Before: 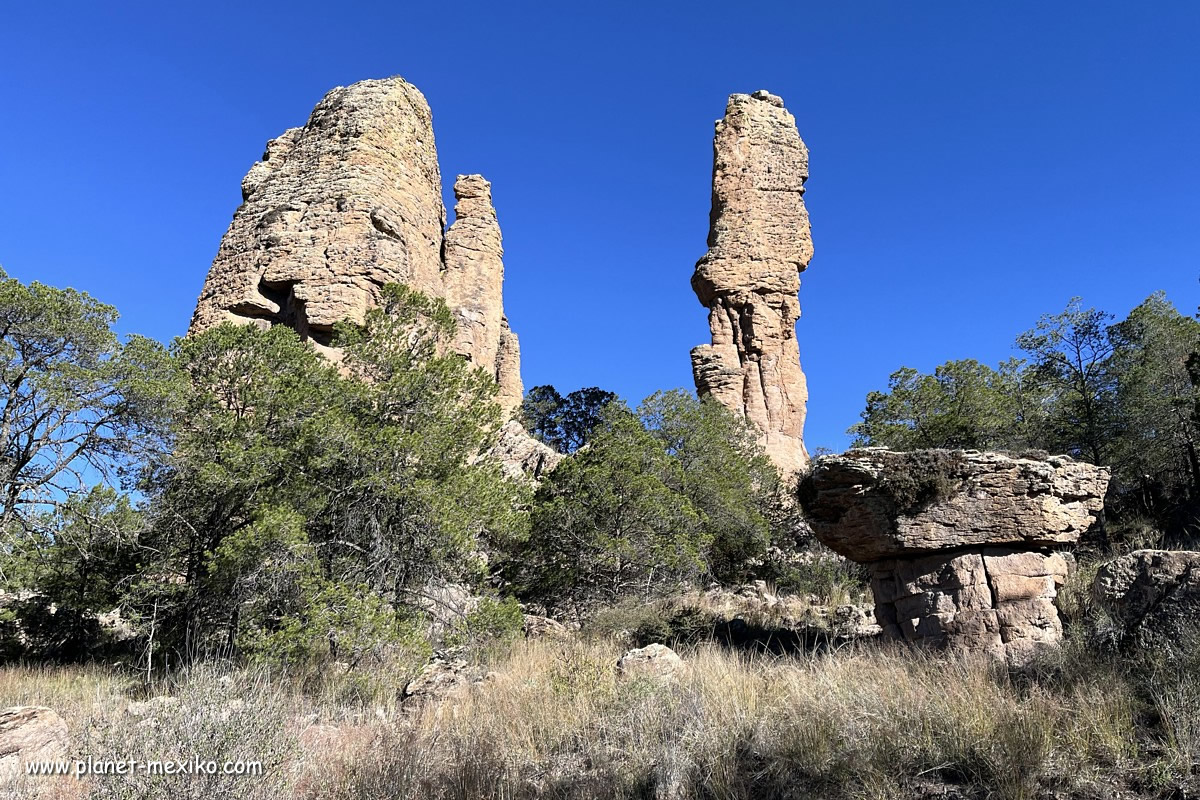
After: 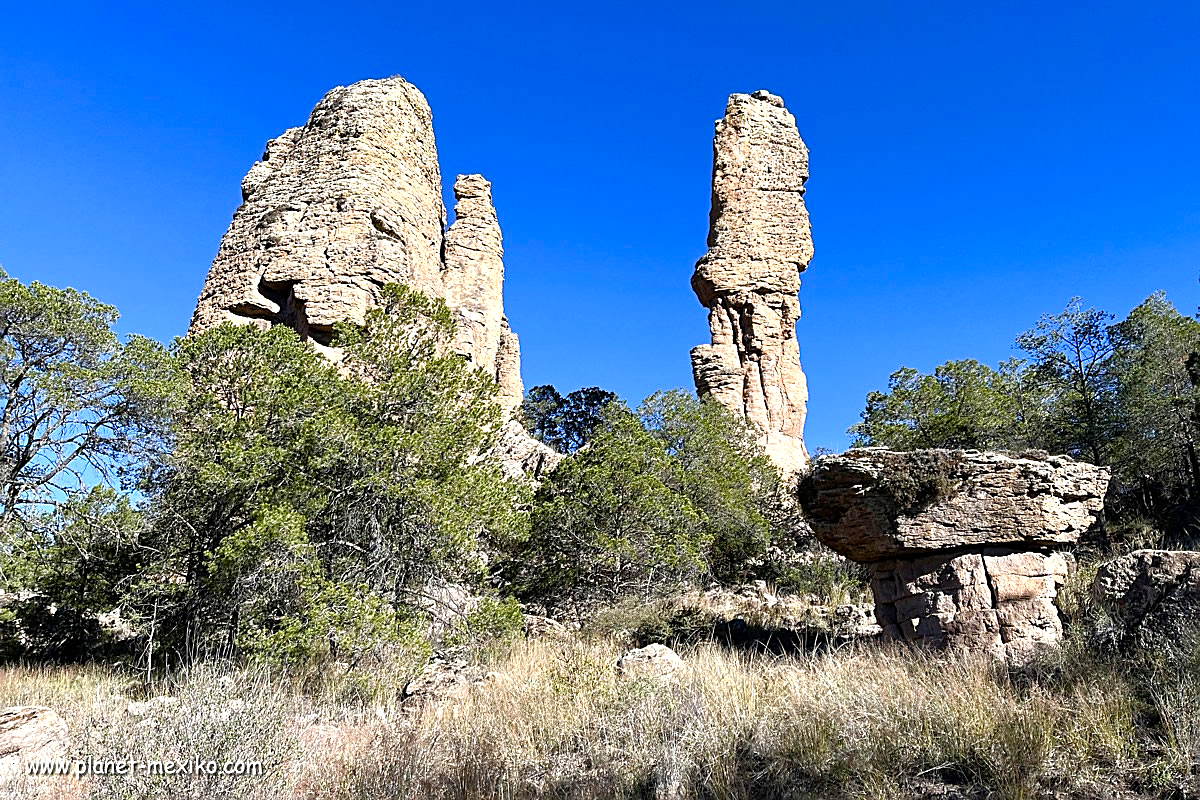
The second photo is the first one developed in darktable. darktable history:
sharpen: on, module defaults
color balance rgb: perceptual saturation grading › global saturation 25%, perceptual saturation grading › highlights -50%, perceptual saturation grading › shadows 30%, perceptual brilliance grading › global brilliance 12%, global vibrance 20%
